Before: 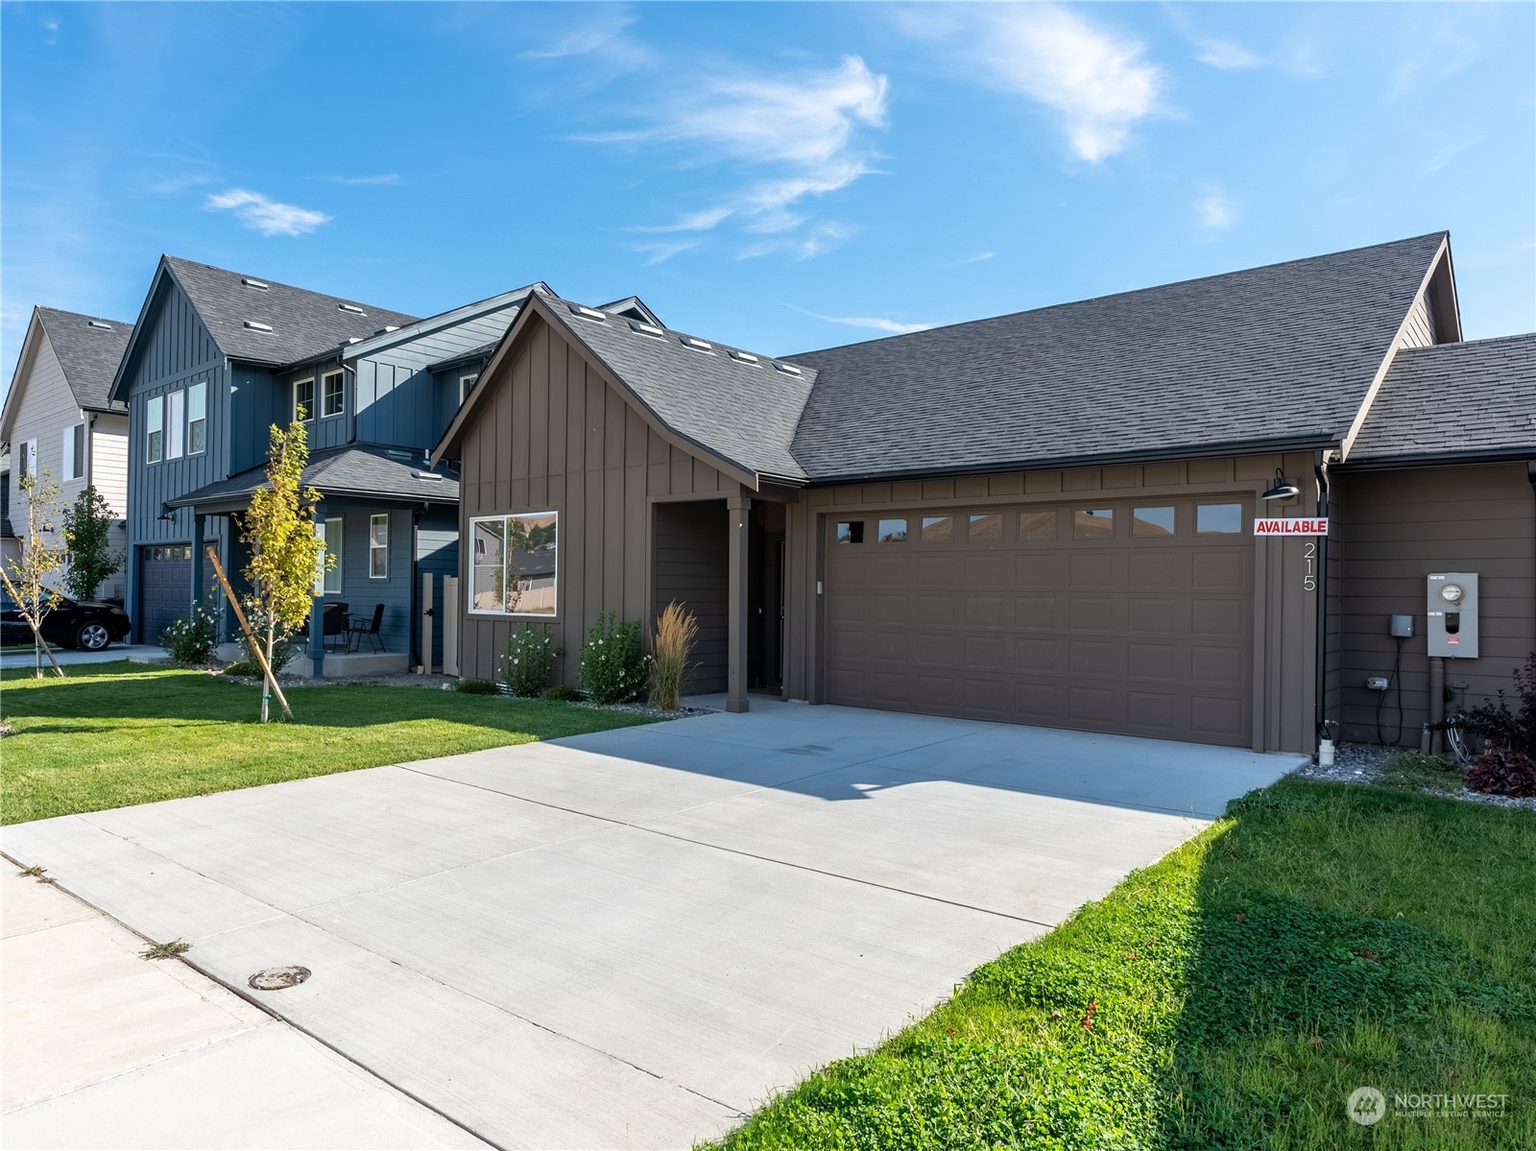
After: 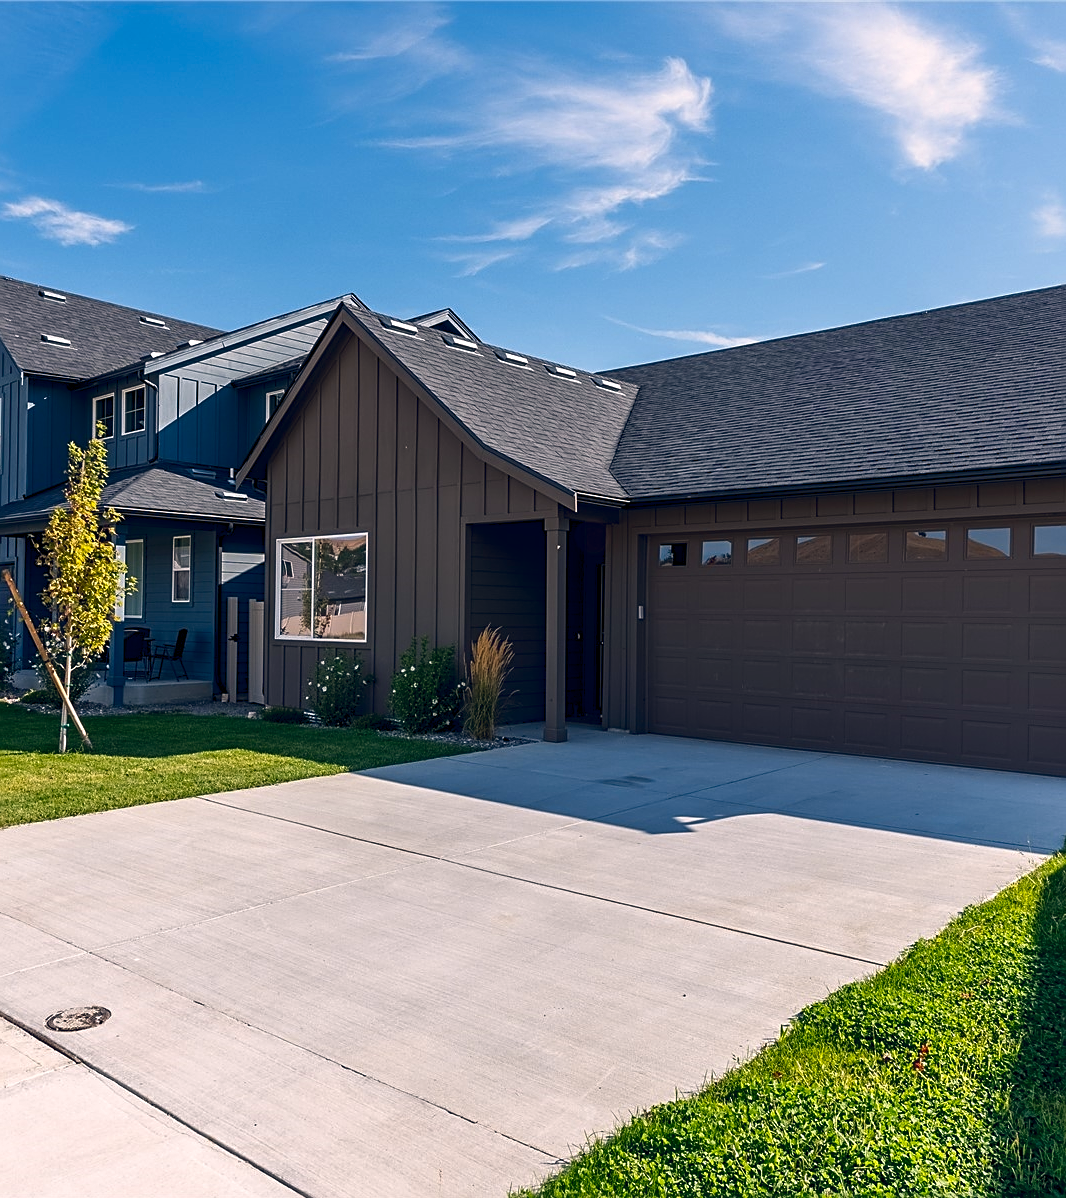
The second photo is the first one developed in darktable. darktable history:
crop and rotate: left 13.409%, right 19.924%
color balance rgb: shadows lift › hue 87.51°, highlights gain › chroma 3.21%, highlights gain › hue 55.1°, global offset › chroma 0.15%, global offset › hue 253.66°, linear chroma grading › global chroma 0.5%
sharpen: on, module defaults
white balance: red 0.983, blue 1.036
contrast brightness saturation: brightness -0.2, saturation 0.08
